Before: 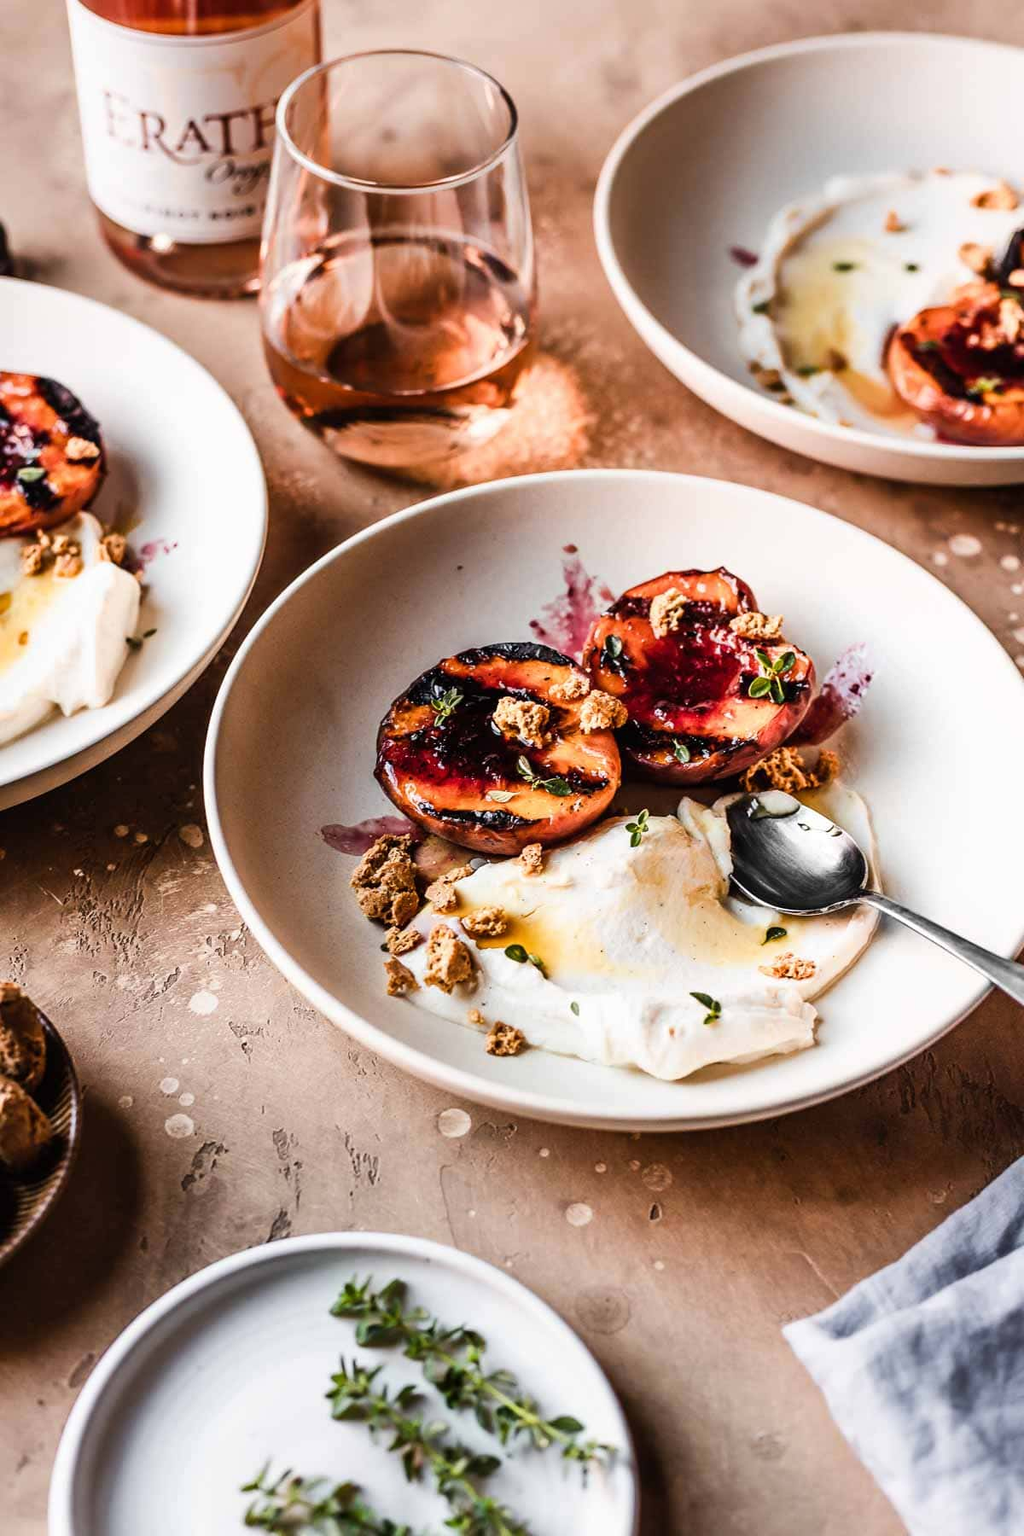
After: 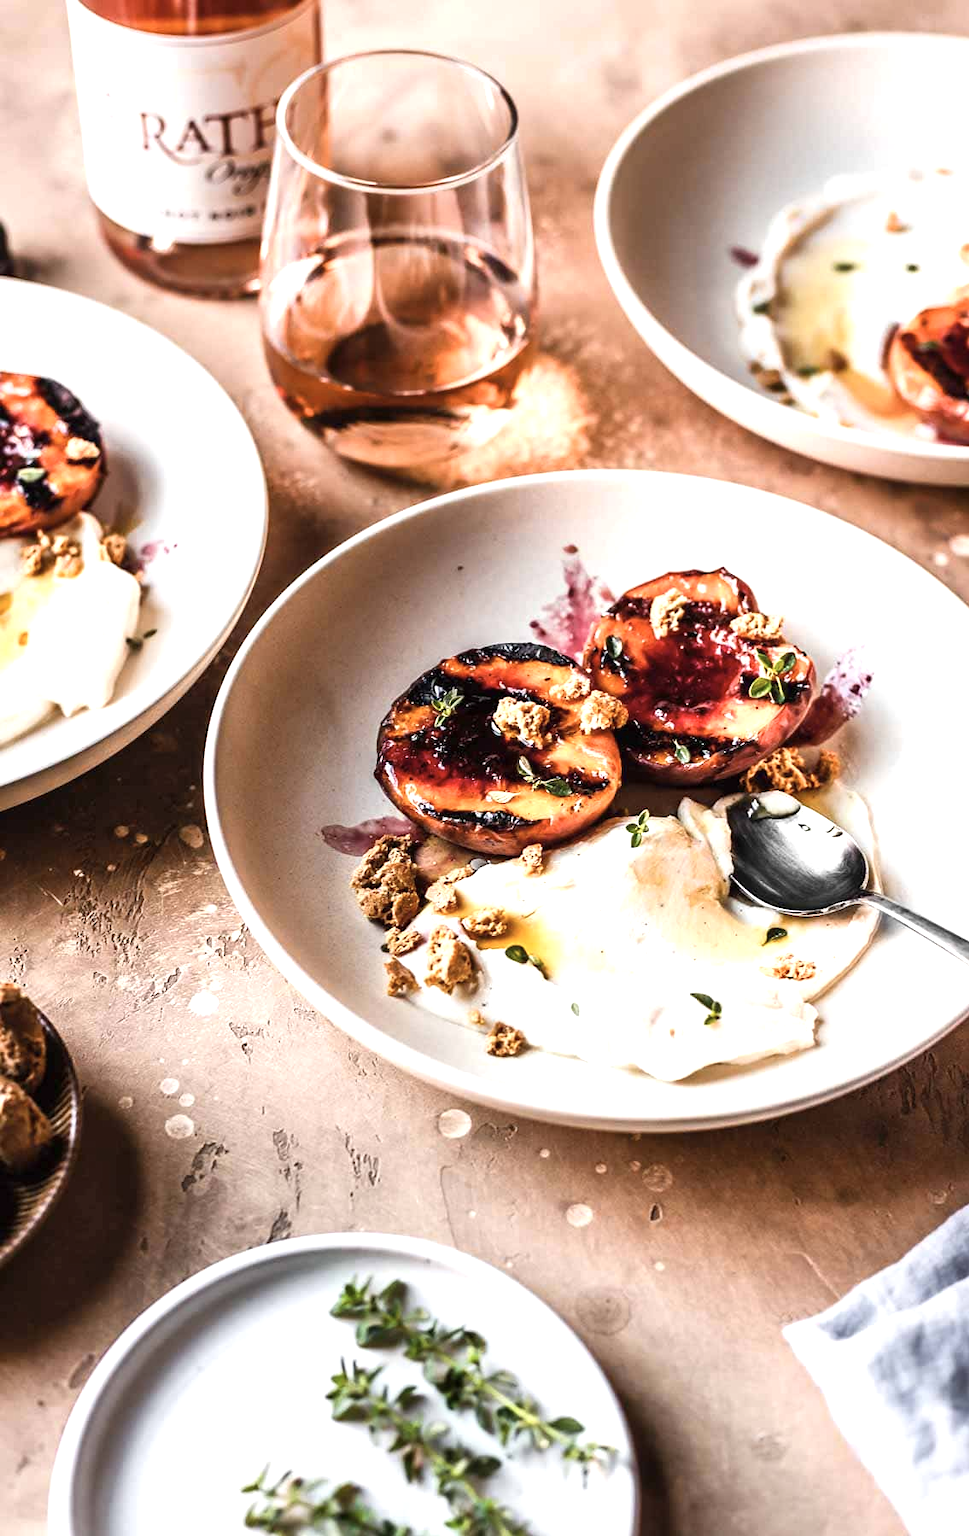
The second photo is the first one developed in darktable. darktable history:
exposure: exposure 0.638 EV, compensate exposure bias true, compensate highlight preservation false
crop and rotate: left 0%, right 5.388%
contrast brightness saturation: saturation -0.155
